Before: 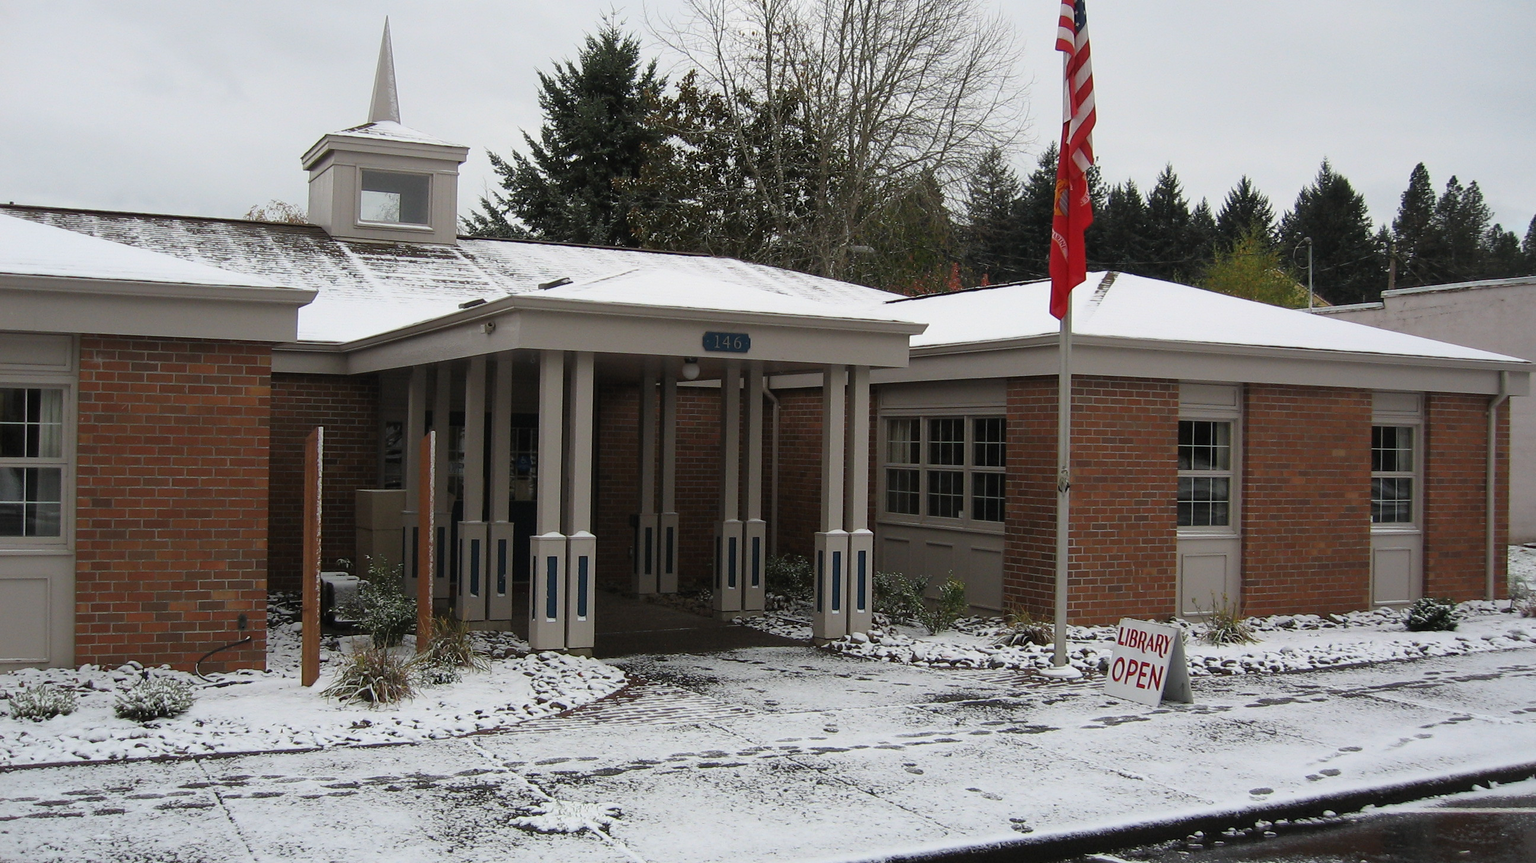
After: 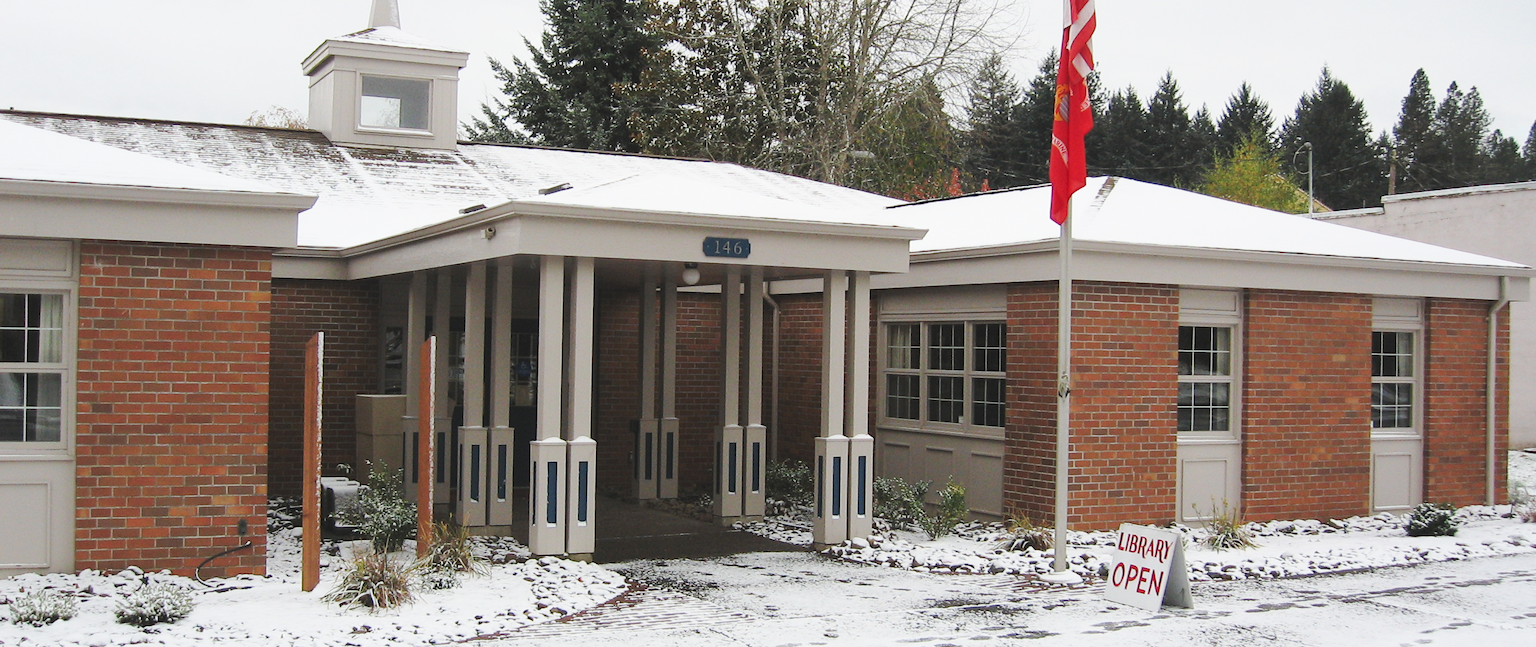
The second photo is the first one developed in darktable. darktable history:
crop: top 11.038%, bottom 13.962%
base curve: curves: ch0 [(0, 0.007) (0.028, 0.063) (0.121, 0.311) (0.46, 0.743) (0.859, 0.957) (1, 1)], preserve colors none
